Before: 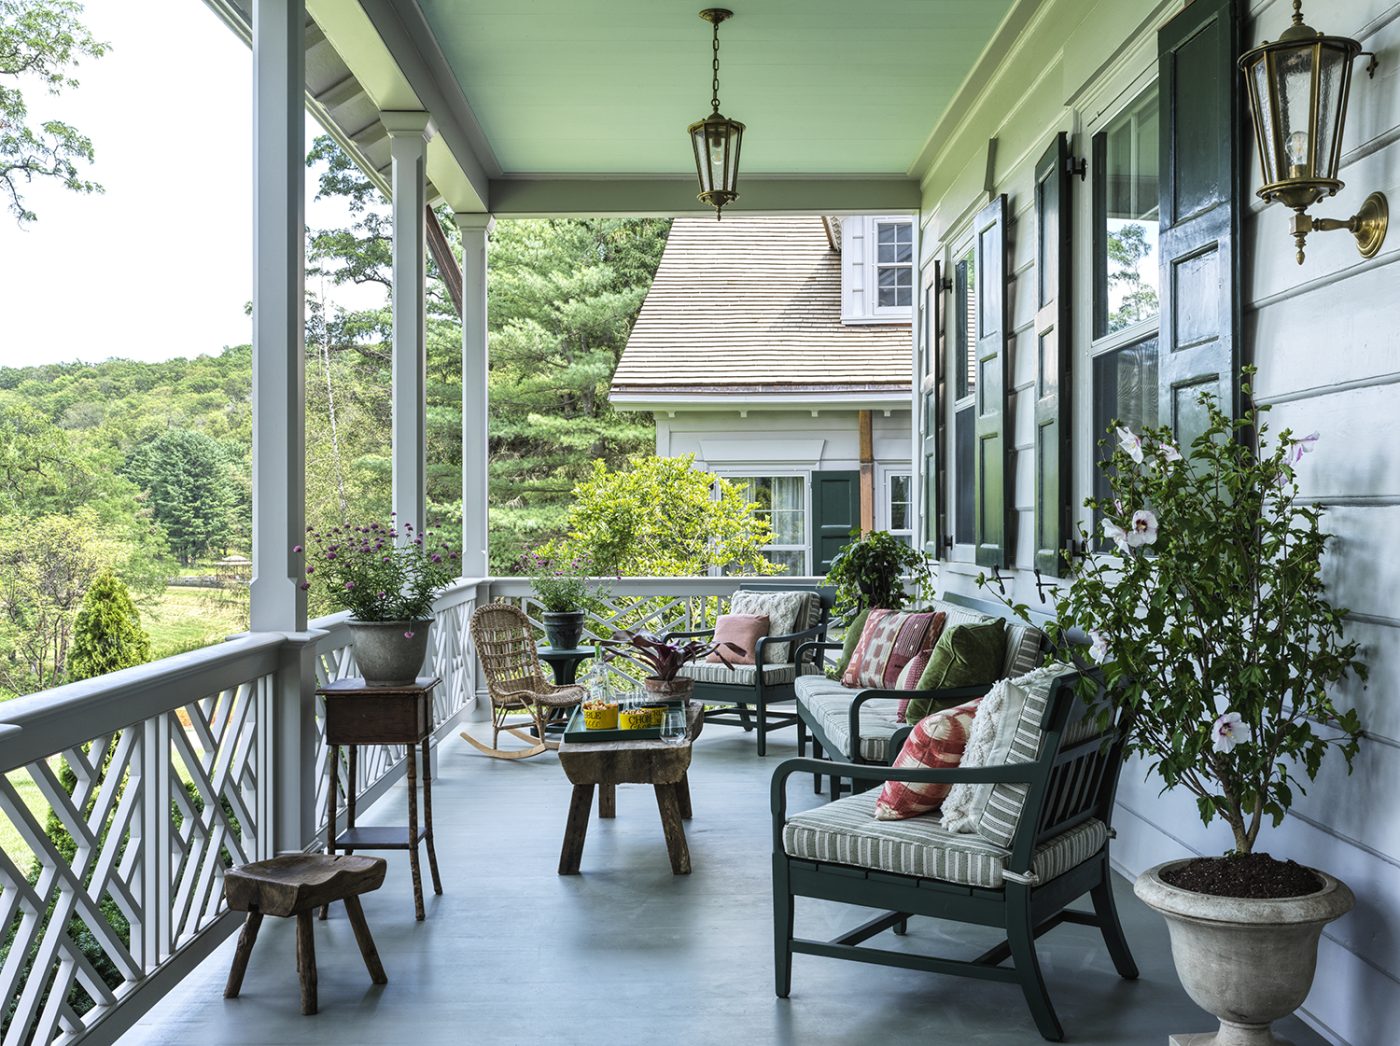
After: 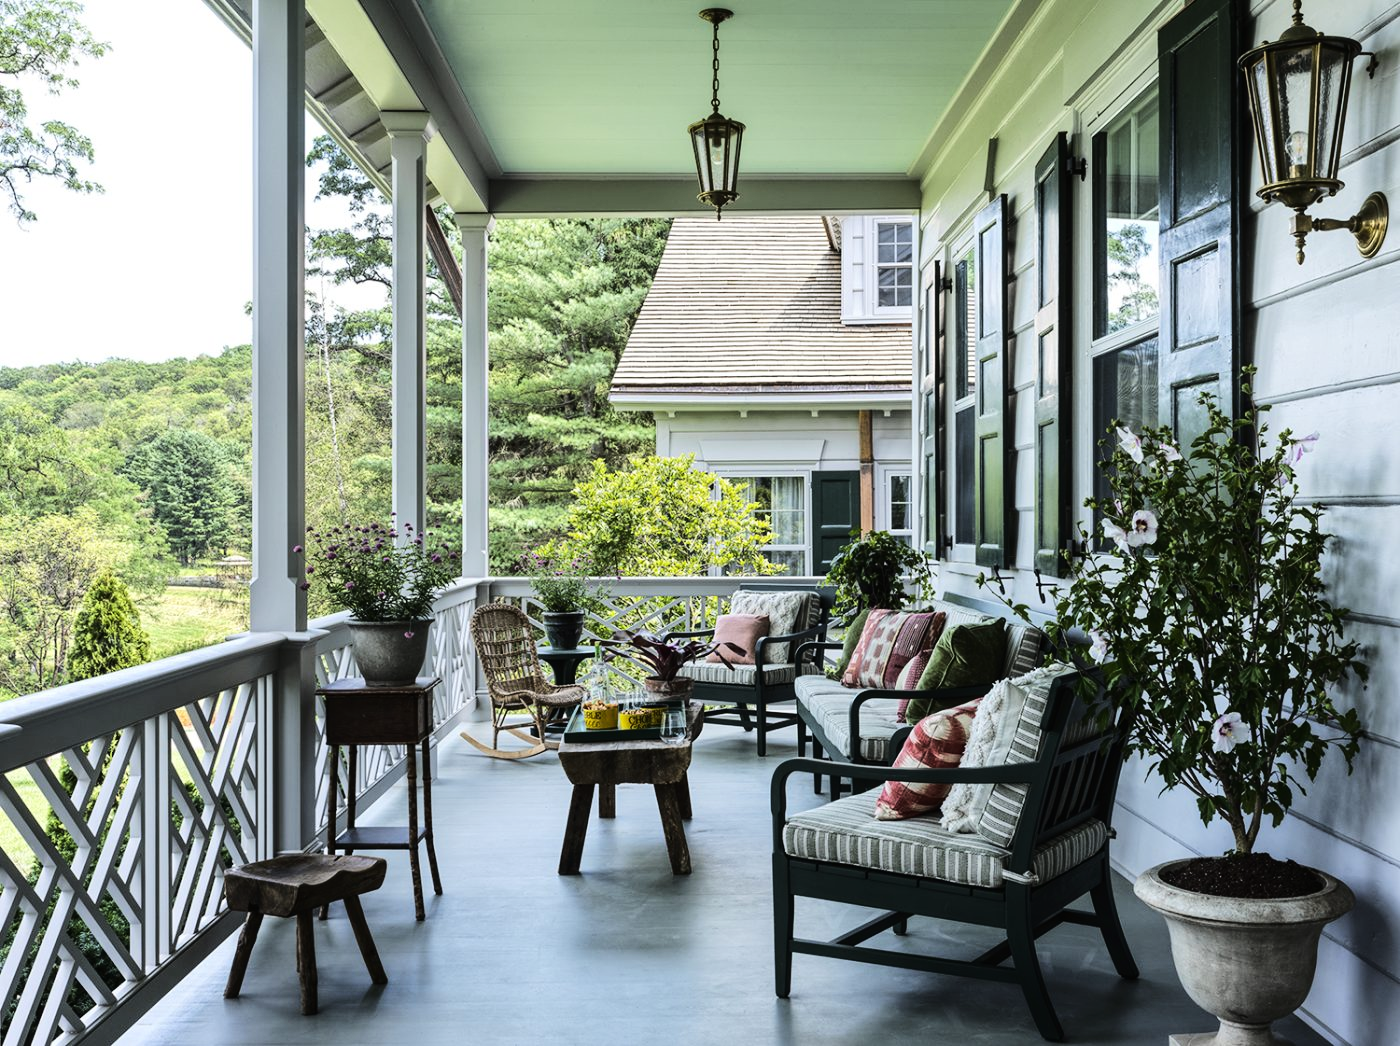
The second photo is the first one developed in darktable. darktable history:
tone curve: curves: ch0 [(0, 0) (0.003, 0.007) (0.011, 0.009) (0.025, 0.014) (0.044, 0.022) (0.069, 0.029) (0.1, 0.037) (0.136, 0.052) (0.177, 0.083) (0.224, 0.121) (0.277, 0.177) (0.335, 0.258) (0.399, 0.351) (0.468, 0.454) (0.543, 0.557) (0.623, 0.654) (0.709, 0.744) (0.801, 0.825) (0.898, 0.909) (1, 1)]
